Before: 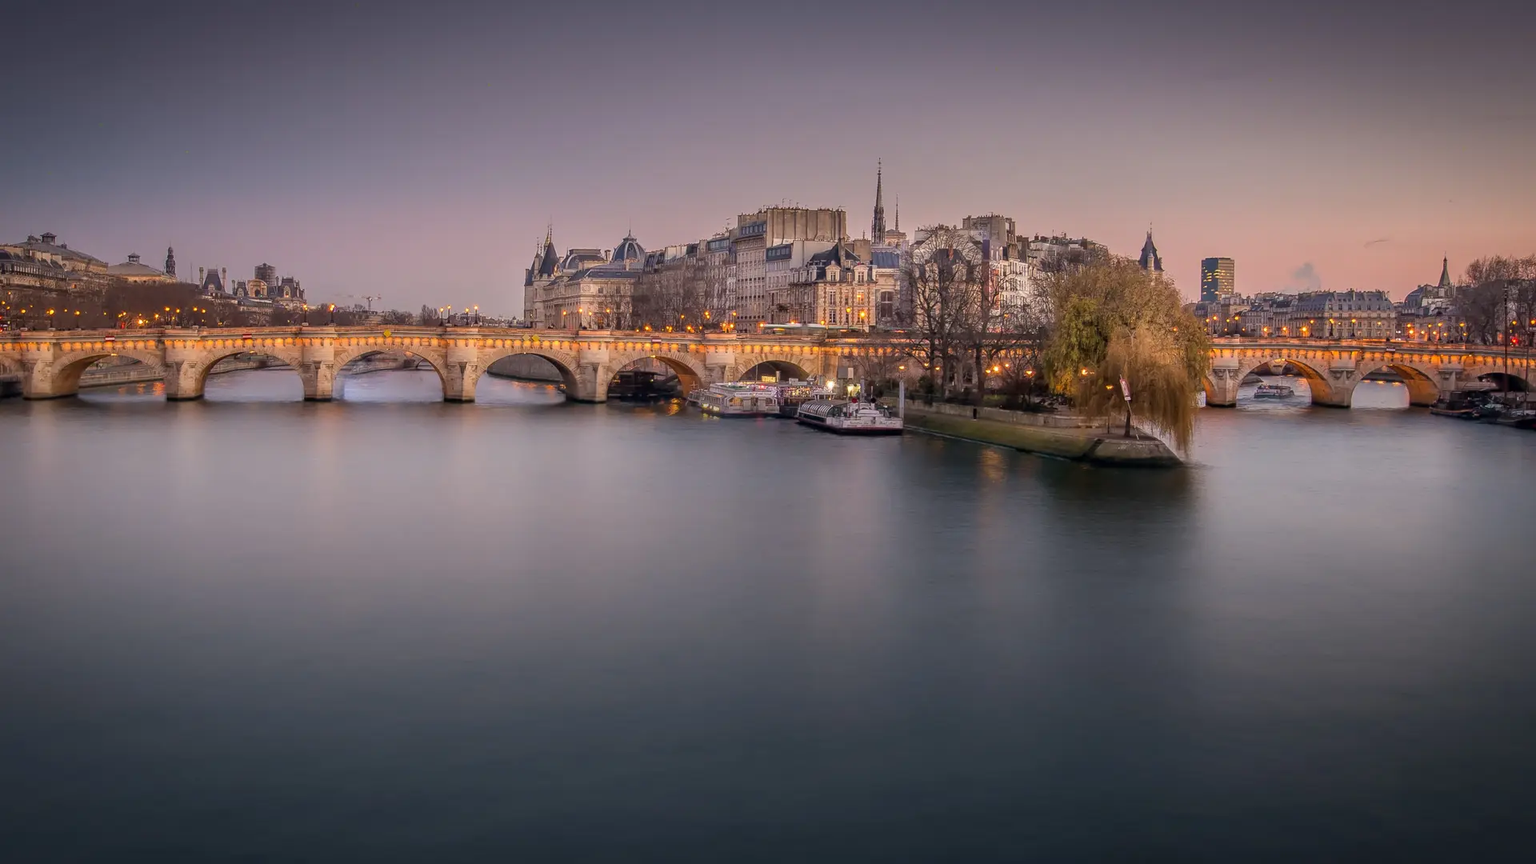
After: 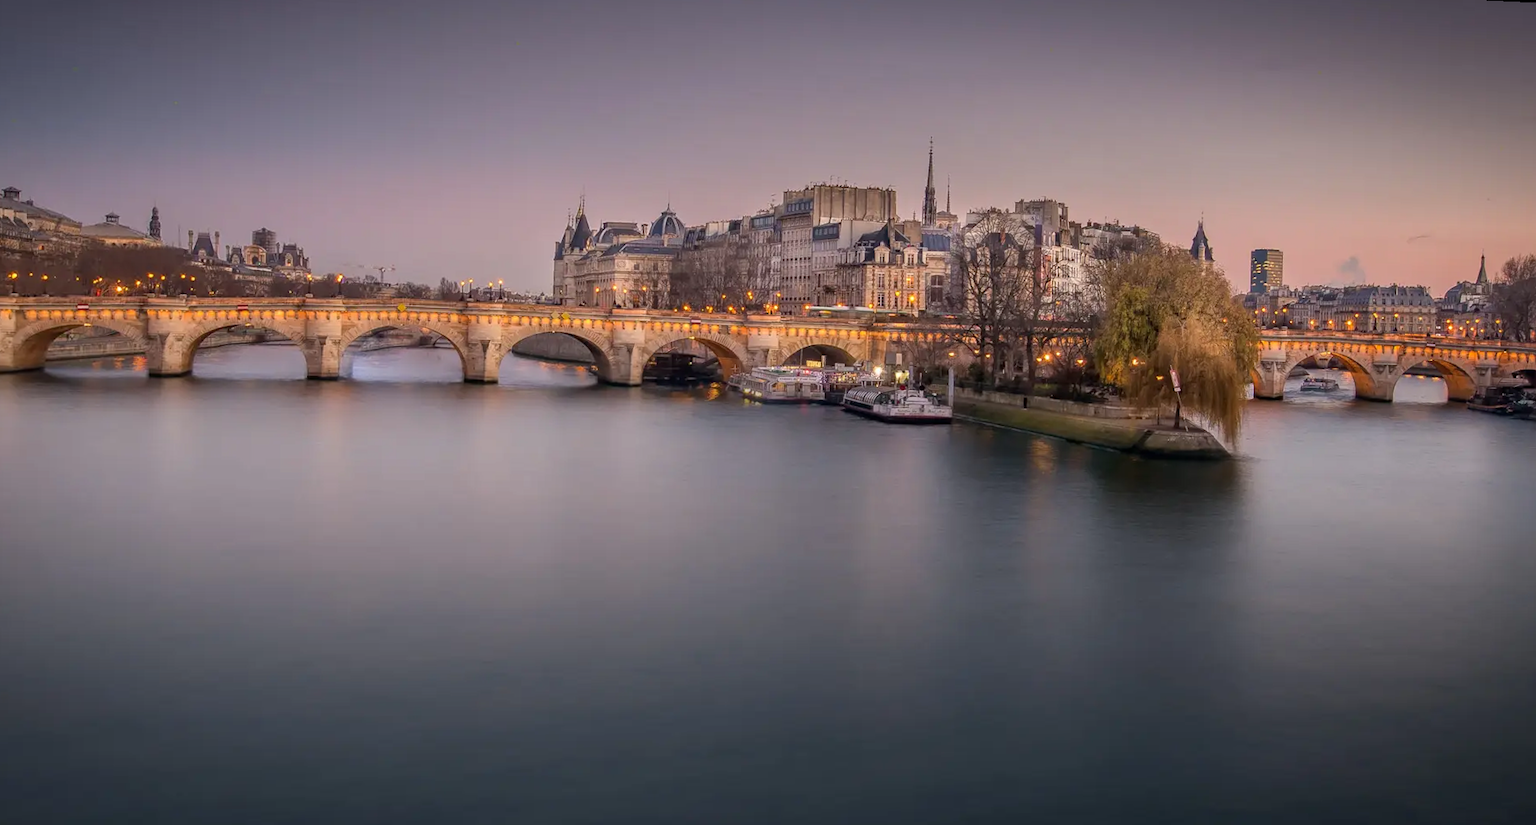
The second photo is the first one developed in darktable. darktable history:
color balance rgb: global vibrance 6.81%, saturation formula JzAzBz (2021)
crop and rotate: left 2.536%, right 1.107%, bottom 2.246%
rotate and perspective: rotation 0.679°, lens shift (horizontal) 0.136, crop left 0.009, crop right 0.991, crop top 0.078, crop bottom 0.95
contrast brightness saturation: contrast 0.07
